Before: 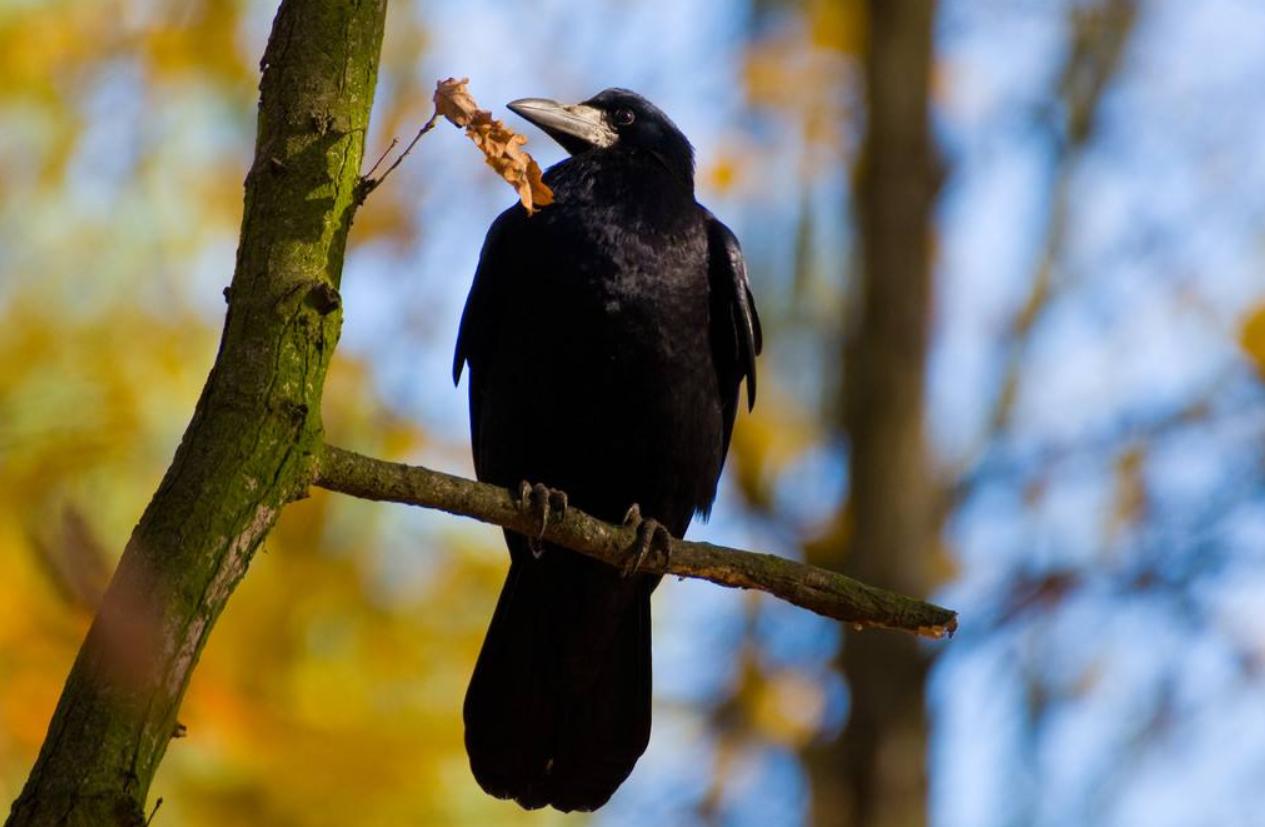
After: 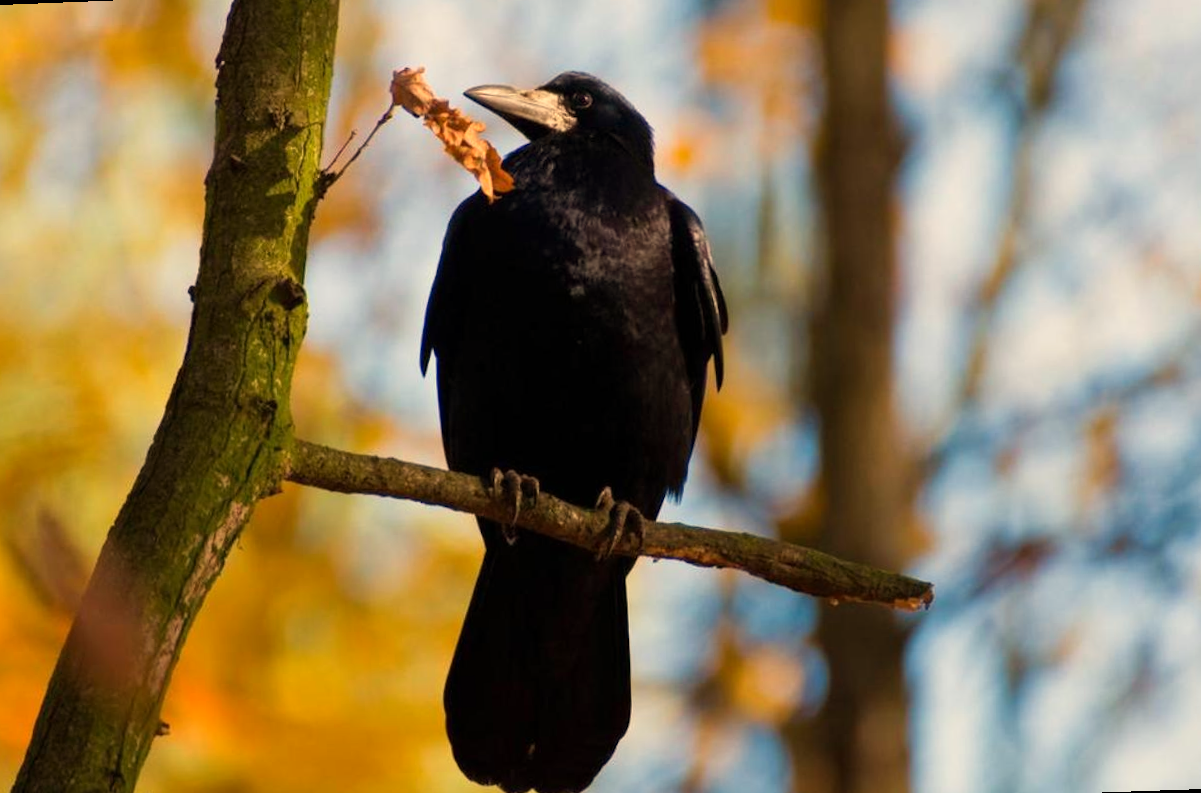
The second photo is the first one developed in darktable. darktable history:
white balance: red 1.138, green 0.996, blue 0.812
rotate and perspective: rotation -2.12°, lens shift (vertical) 0.009, lens shift (horizontal) -0.008, automatic cropping original format, crop left 0.036, crop right 0.964, crop top 0.05, crop bottom 0.959
tone curve: curves: ch0 [(0, 0) (0.003, 0.003) (0.011, 0.012) (0.025, 0.026) (0.044, 0.046) (0.069, 0.072) (0.1, 0.104) (0.136, 0.141) (0.177, 0.184) (0.224, 0.233) (0.277, 0.288) (0.335, 0.348) (0.399, 0.414) (0.468, 0.486) (0.543, 0.564) (0.623, 0.647) (0.709, 0.736) (0.801, 0.831) (0.898, 0.921) (1, 1)], preserve colors none
